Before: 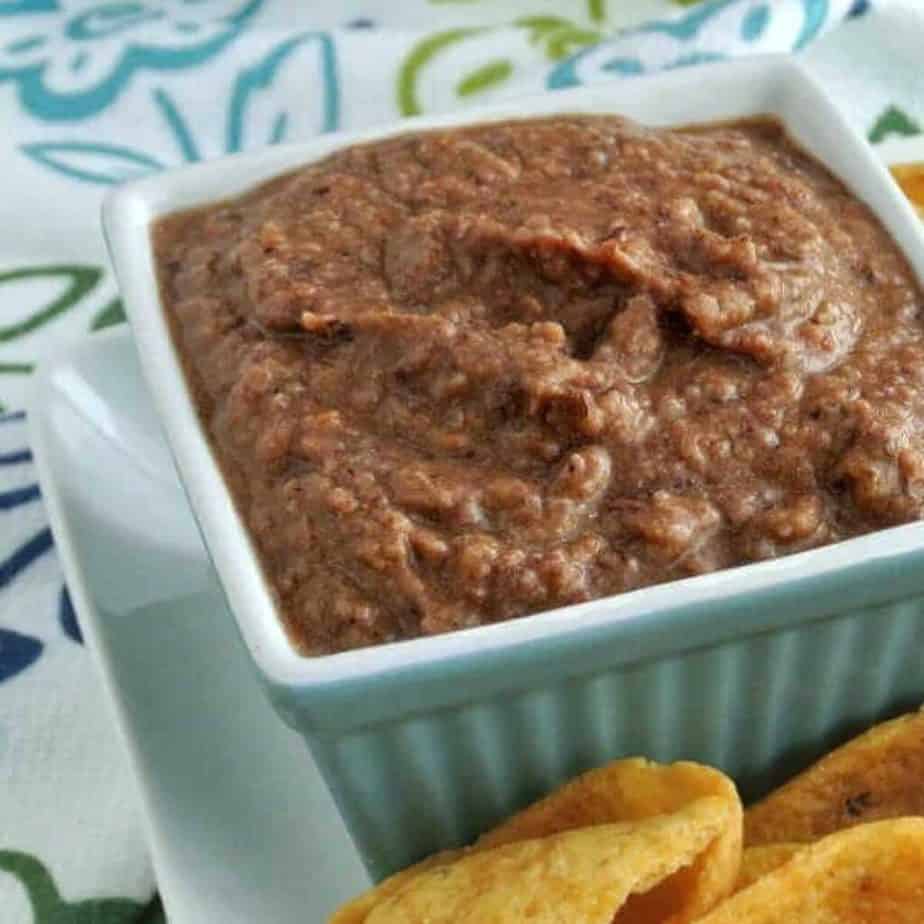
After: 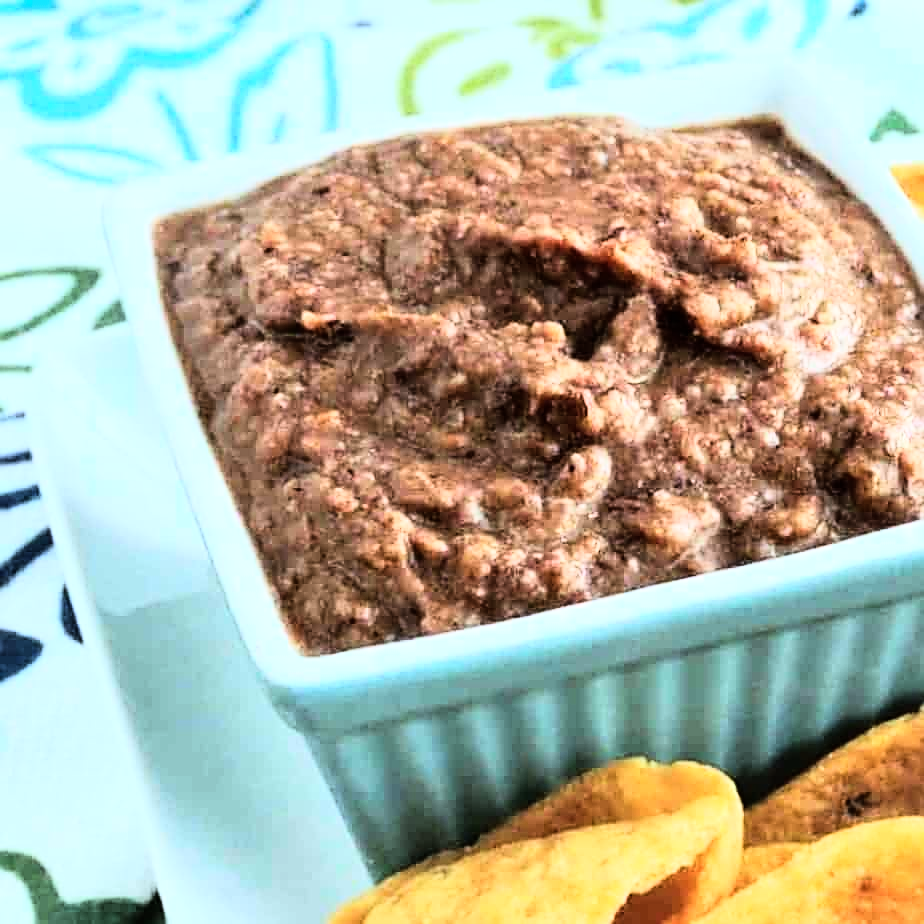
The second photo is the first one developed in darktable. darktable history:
color correction: highlights a* -4.18, highlights b* -10.81
sharpen: on, module defaults
rgb curve: curves: ch0 [(0, 0) (0.21, 0.15) (0.24, 0.21) (0.5, 0.75) (0.75, 0.96) (0.89, 0.99) (1, 1)]; ch1 [(0, 0.02) (0.21, 0.13) (0.25, 0.2) (0.5, 0.67) (0.75, 0.9) (0.89, 0.97) (1, 1)]; ch2 [(0, 0.02) (0.21, 0.13) (0.25, 0.2) (0.5, 0.67) (0.75, 0.9) (0.89, 0.97) (1, 1)], compensate middle gray true
